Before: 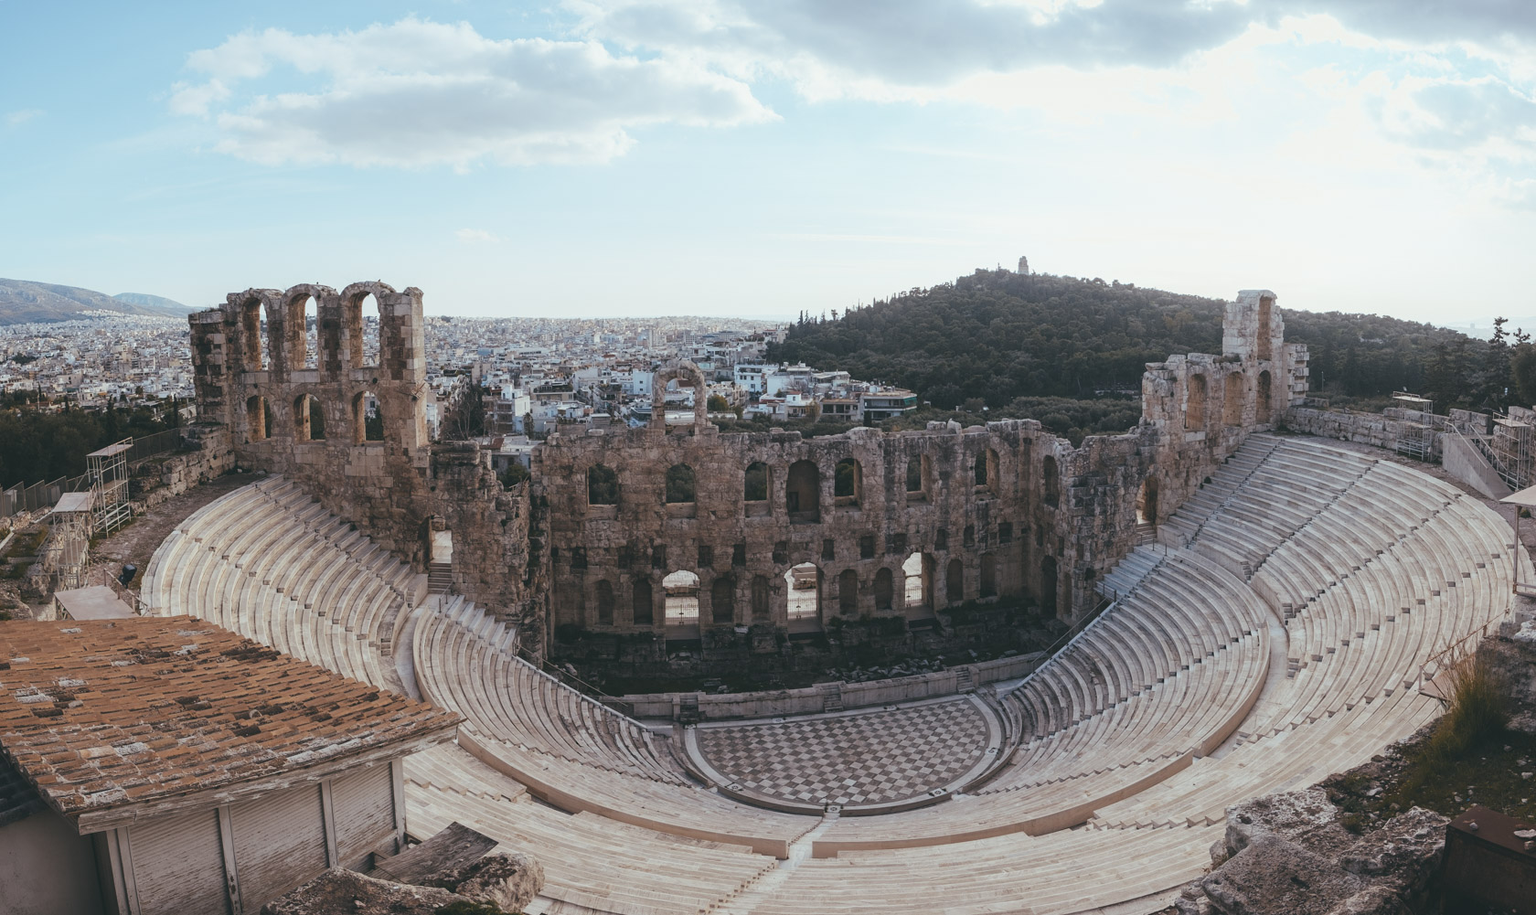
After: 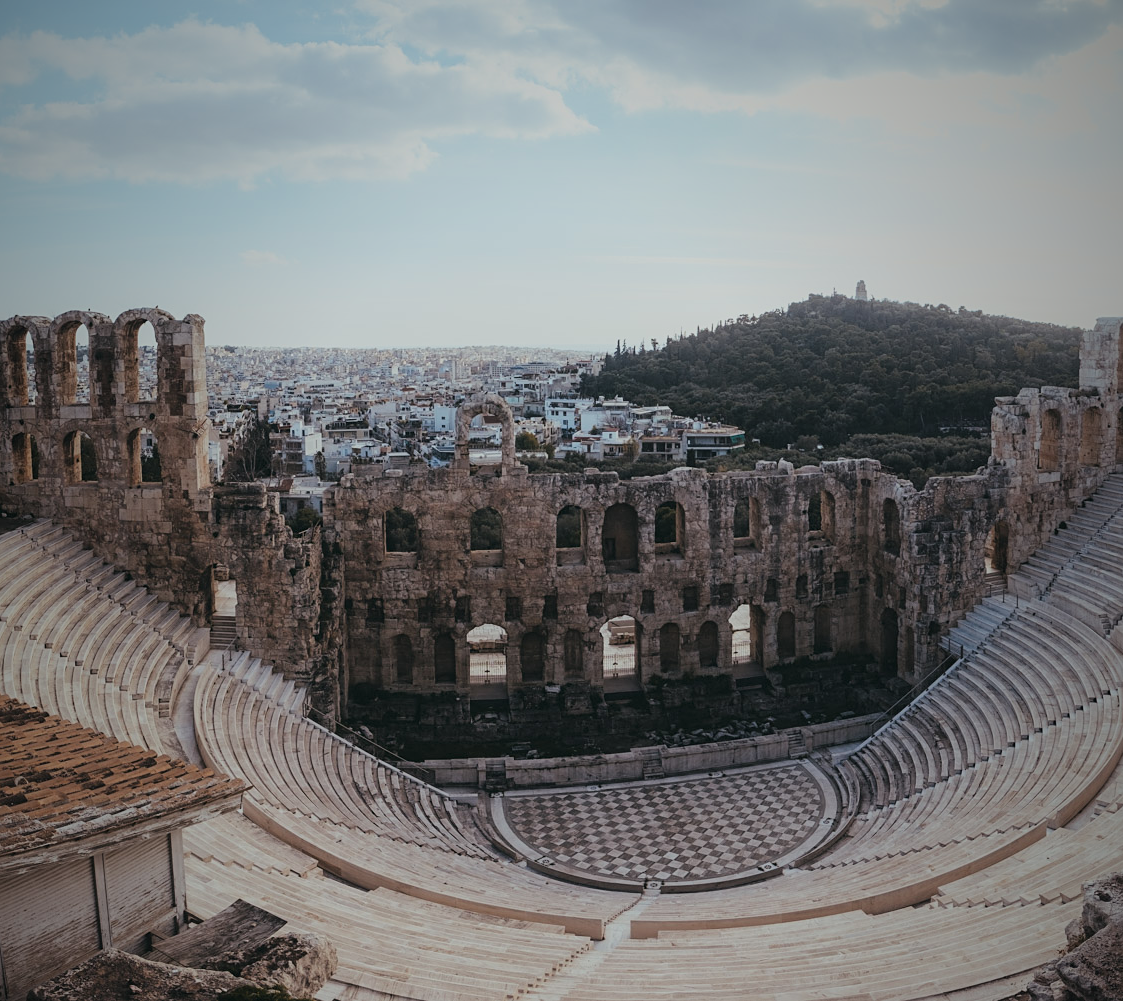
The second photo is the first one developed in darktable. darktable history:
crop: left 15.368%, right 17.757%
filmic rgb: black relative exposure -7.65 EV, white relative exposure 4.56 EV, hardness 3.61, color science v6 (2022)
contrast brightness saturation: brightness -0.096
exposure: exposure 0.202 EV, compensate highlight preservation false
vignetting: fall-off start 72.01%, fall-off radius 107.52%, brightness -0.607, saturation 0.001, center (-0.029, 0.235), width/height ratio 0.727
sharpen: amount 0.213
